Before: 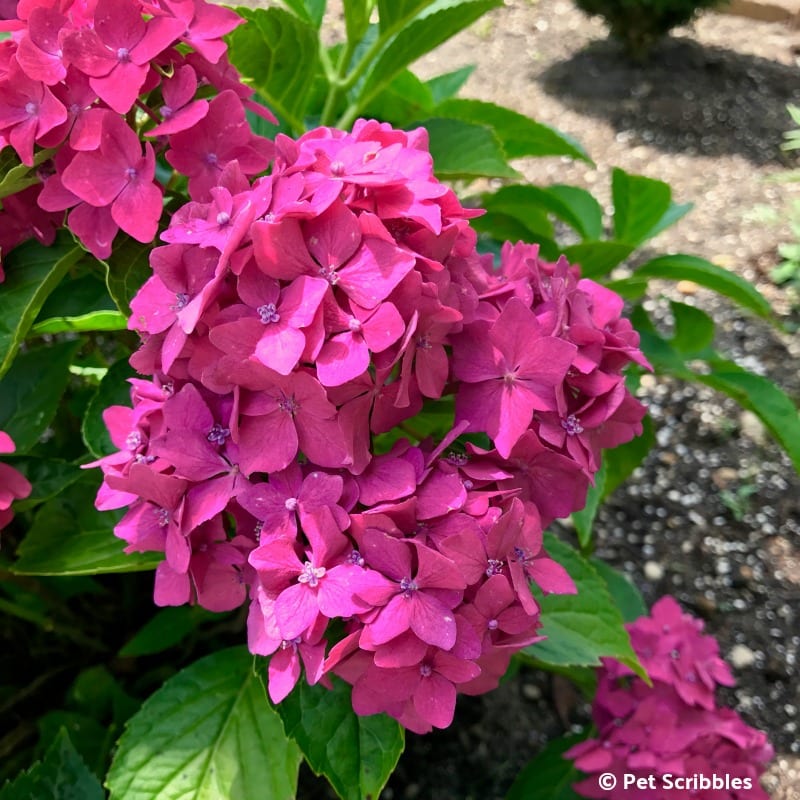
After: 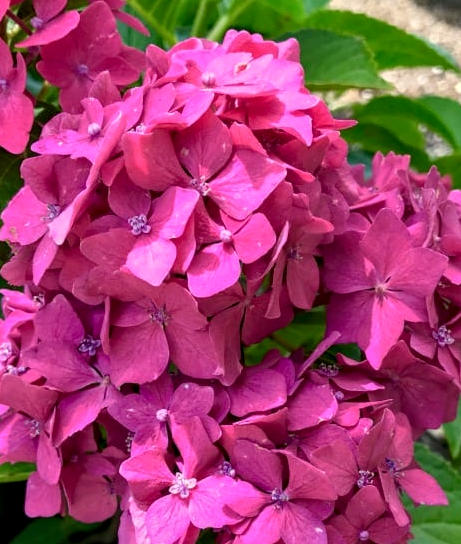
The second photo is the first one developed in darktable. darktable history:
local contrast: detail 130%
crop: left 16.181%, top 11.222%, right 26.133%, bottom 20.772%
